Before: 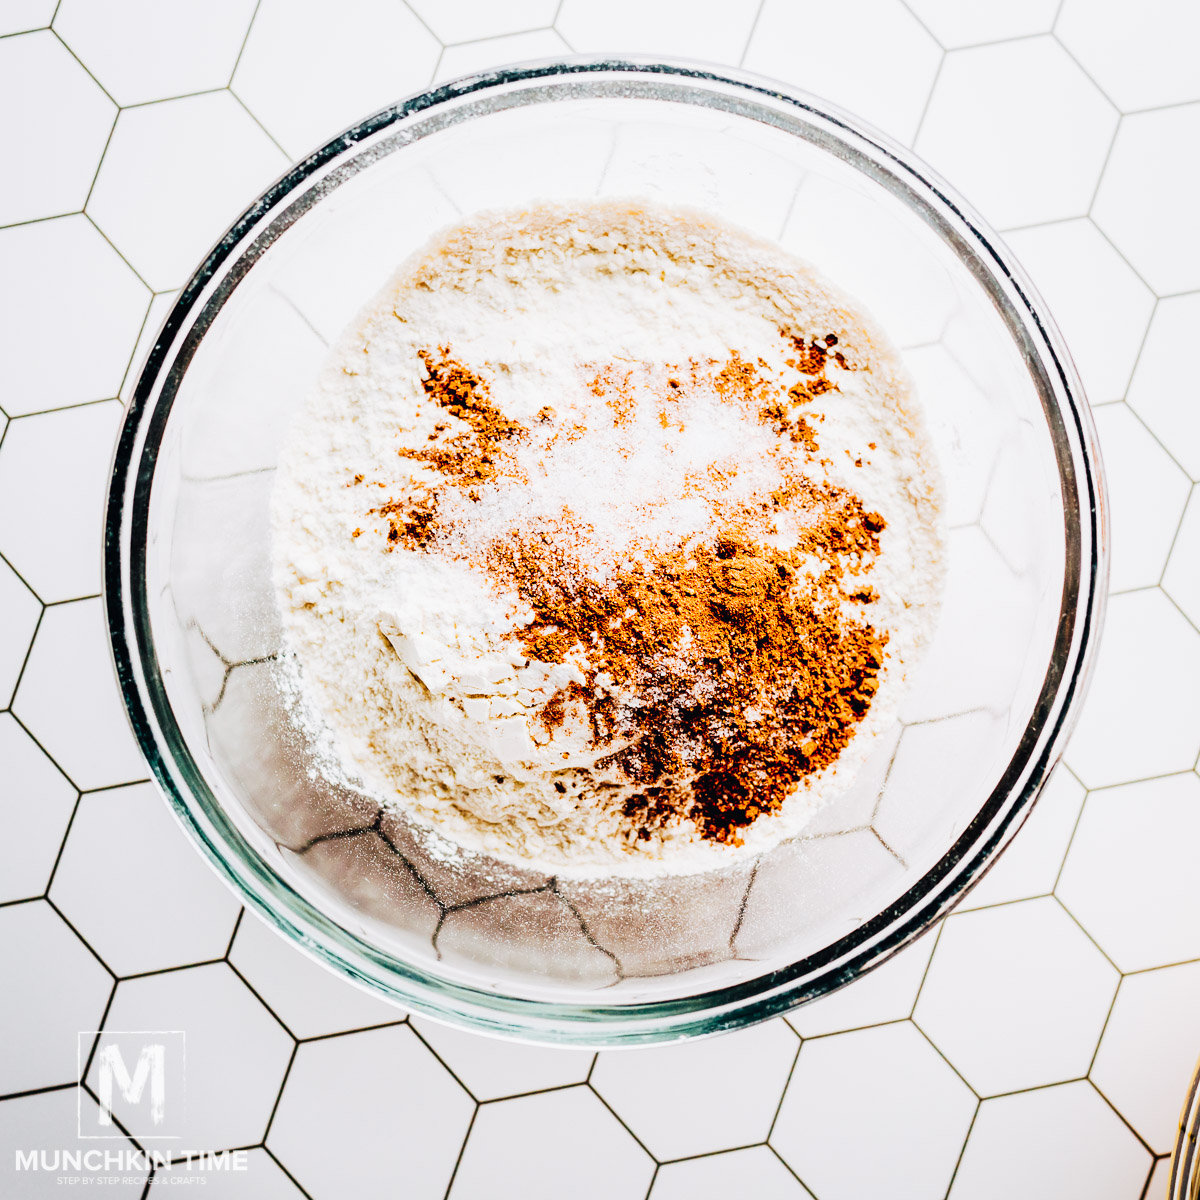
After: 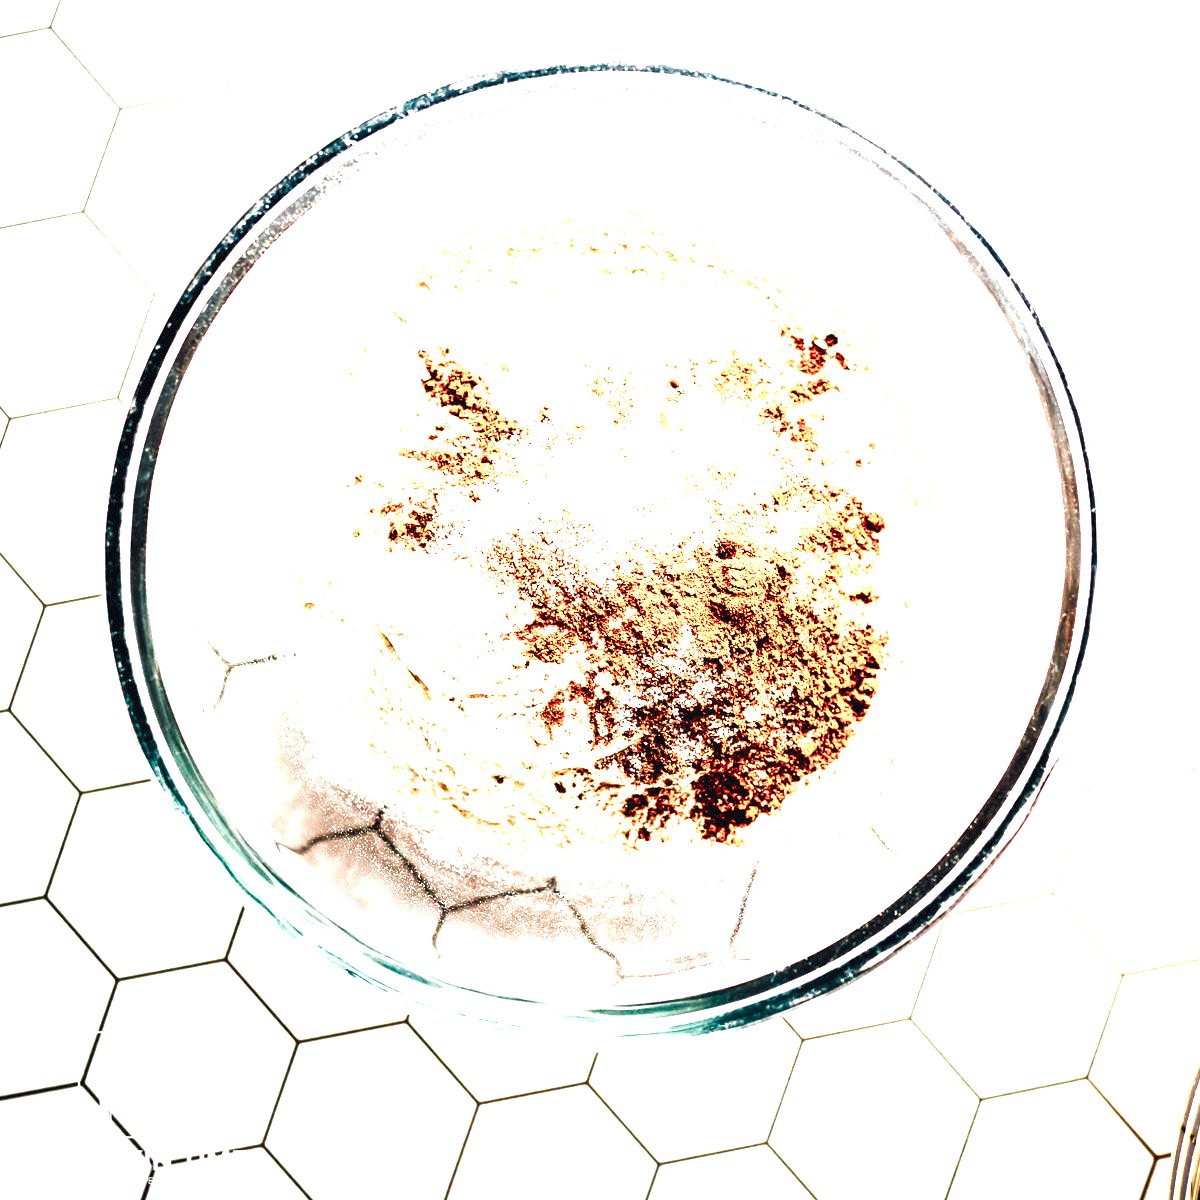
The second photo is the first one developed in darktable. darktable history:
tone equalizer: -8 EV -0.55 EV, edges refinement/feathering 500, mask exposure compensation -1.57 EV, preserve details no
color balance rgb: shadows lift › chroma 1.042%, shadows lift › hue 28.32°, perceptual saturation grading › global saturation 20%, perceptual saturation grading › highlights -49.066%, perceptual saturation grading › shadows 25.118%
exposure: black level correction 0, exposure 1.44 EV, compensate highlight preservation false
